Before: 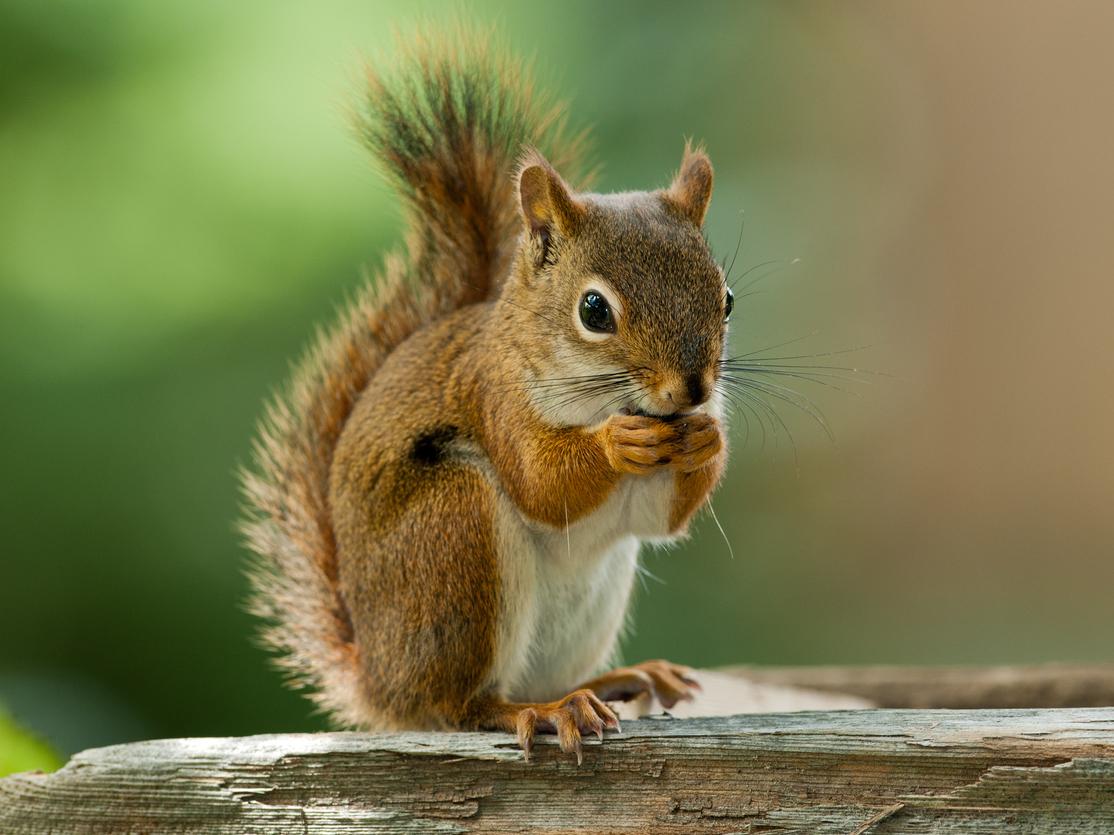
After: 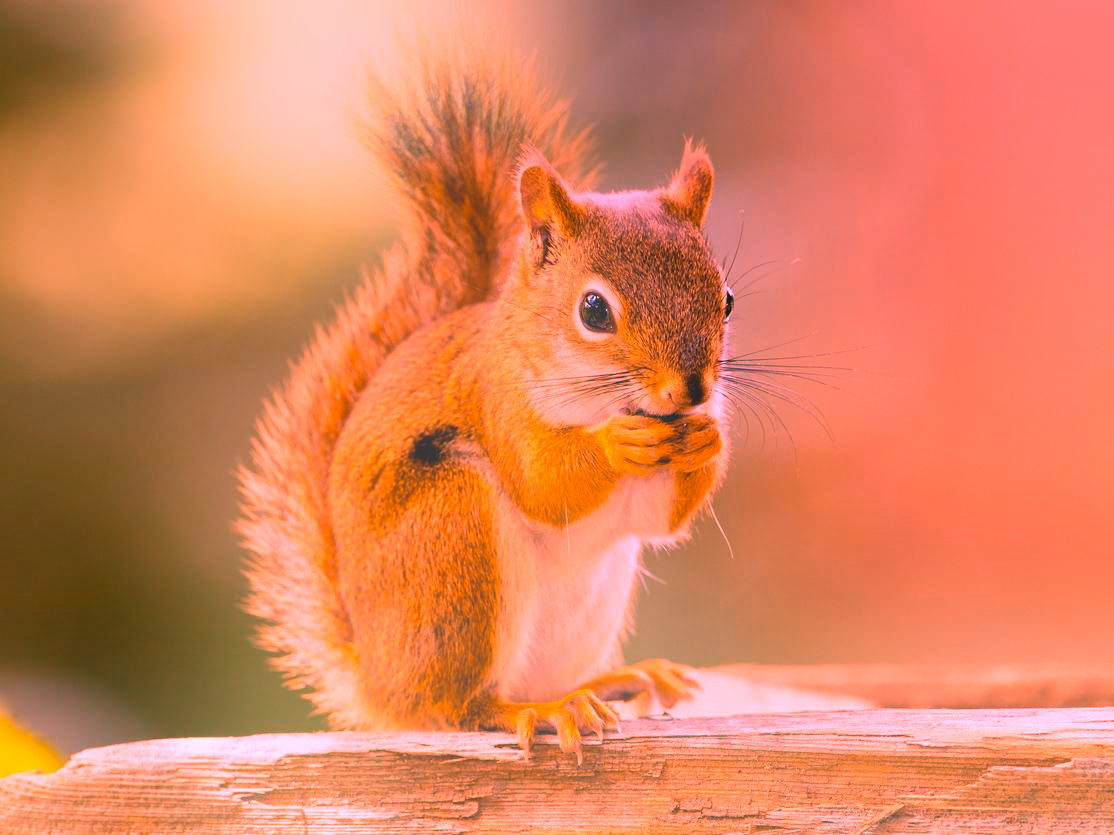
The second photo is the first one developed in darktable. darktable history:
white balance: red 2.207, blue 1.293
color contrast: green-magenta contrast 0.85, blue-yellow contrast 1.25, unbound 0
graduated density: hue 238.83°, saturation 50%
bloom: on, module defaults
